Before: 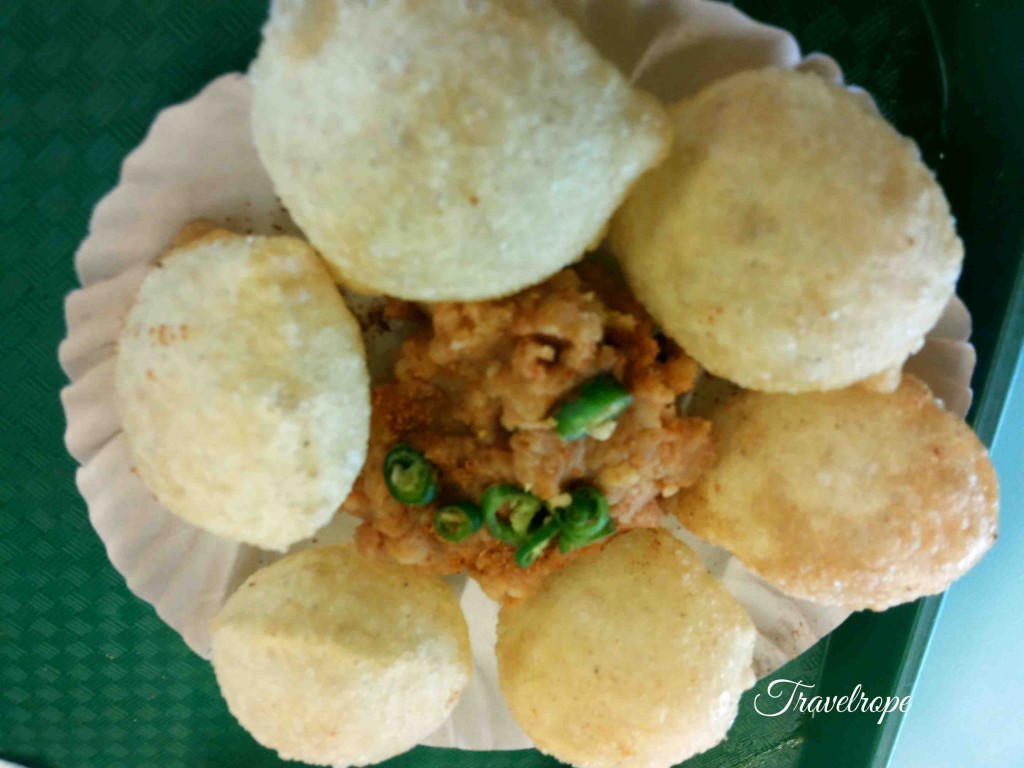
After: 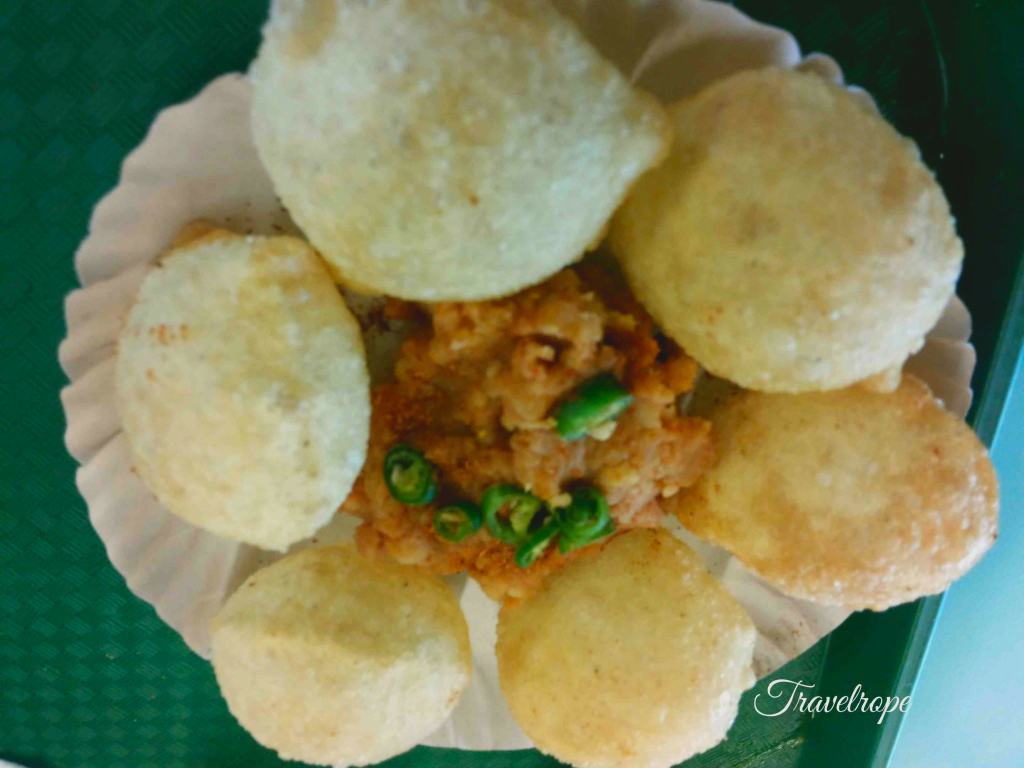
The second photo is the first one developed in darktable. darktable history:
fill light: on, module defaults
contrast brightness saturation: contrast 0.03, brightness -0.04
lowpass: radius 0.1, contrast 0.85, saturation 1.1, unbound 0
